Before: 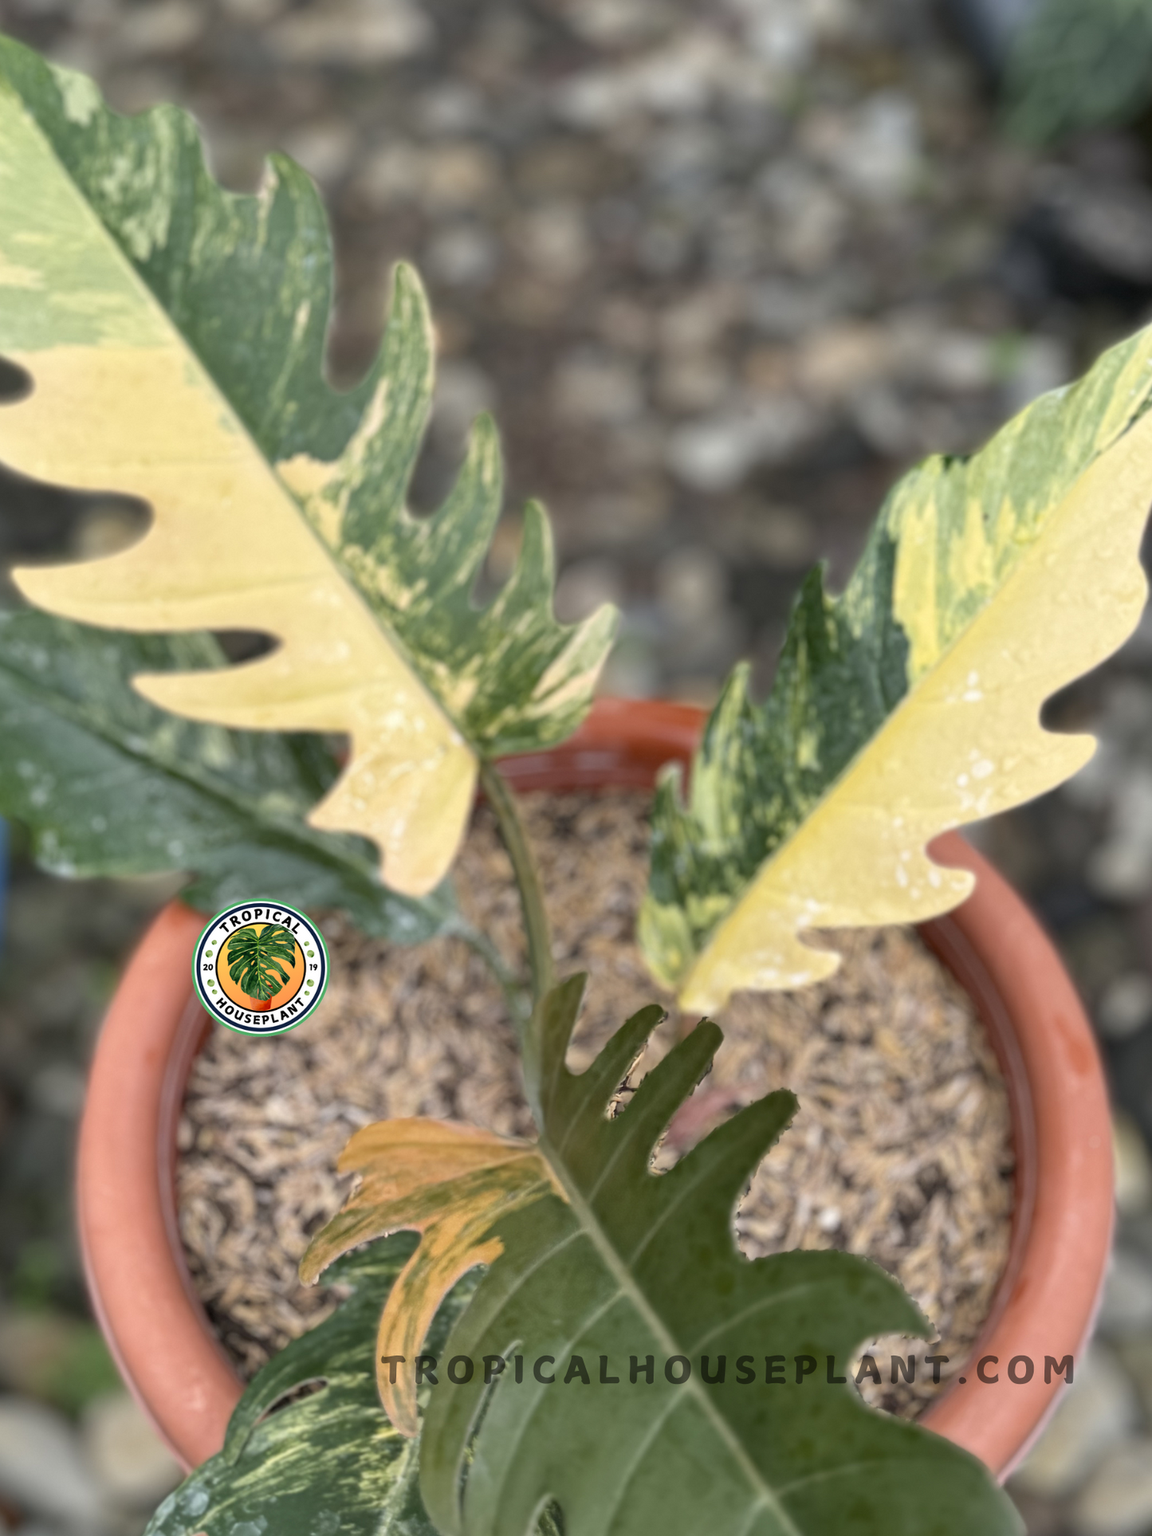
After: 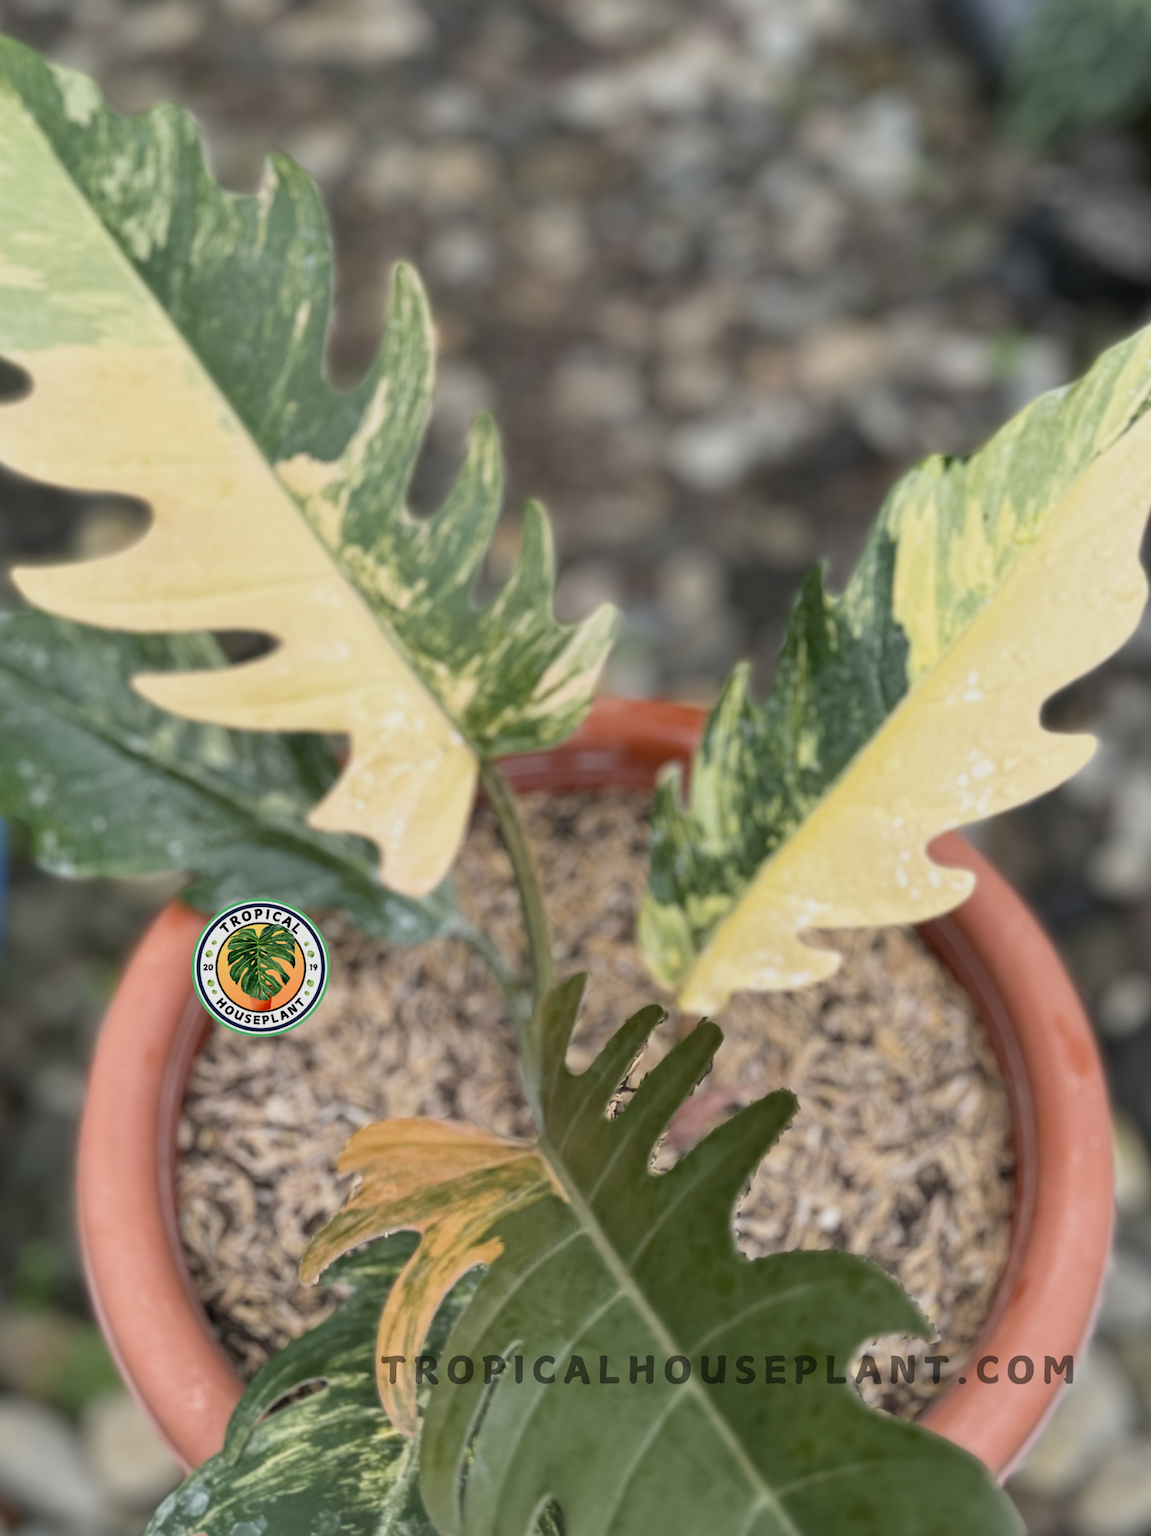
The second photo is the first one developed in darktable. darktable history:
white balance: emerald 1
sigmoid: contrast 1.22, skew 0.65
